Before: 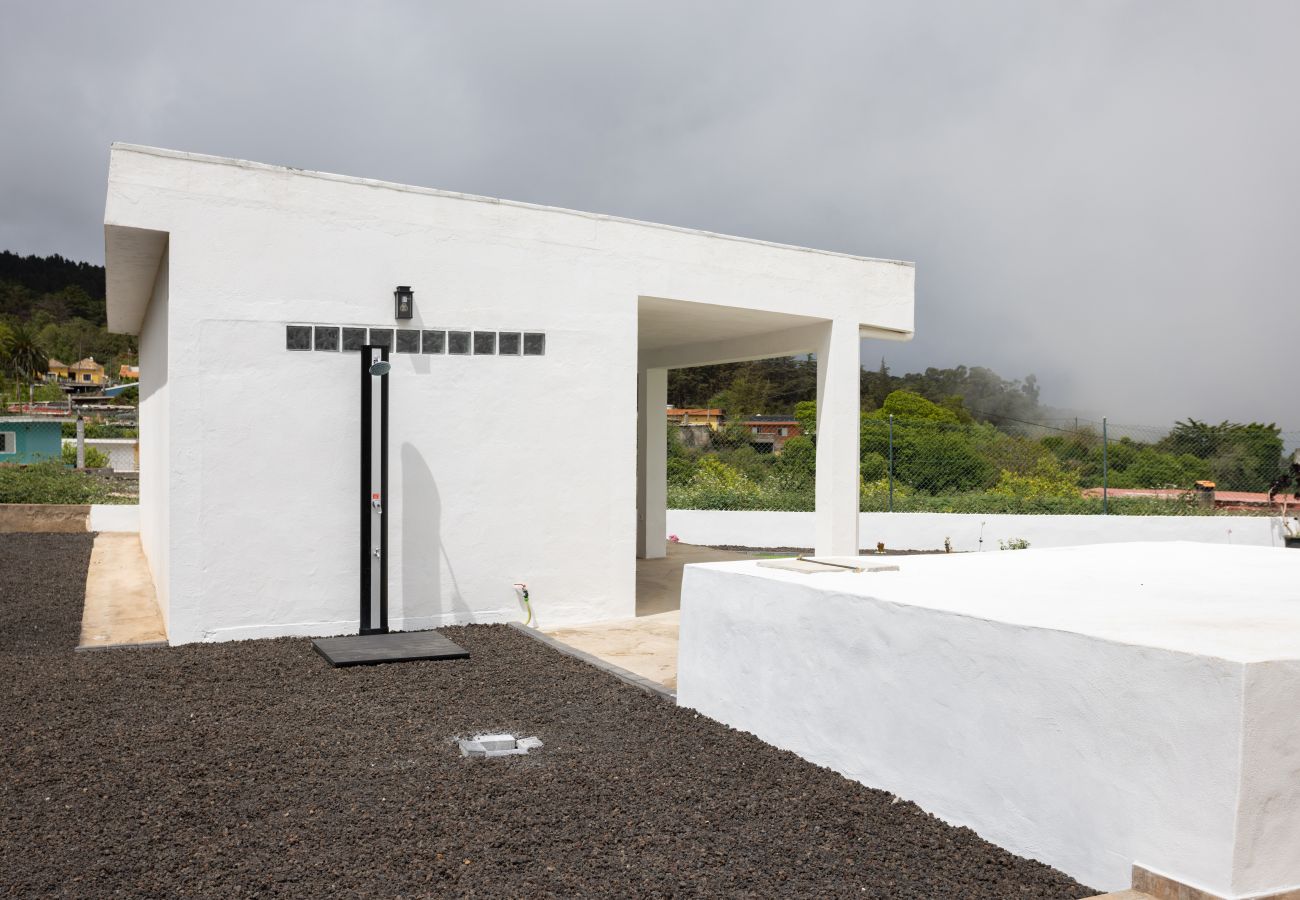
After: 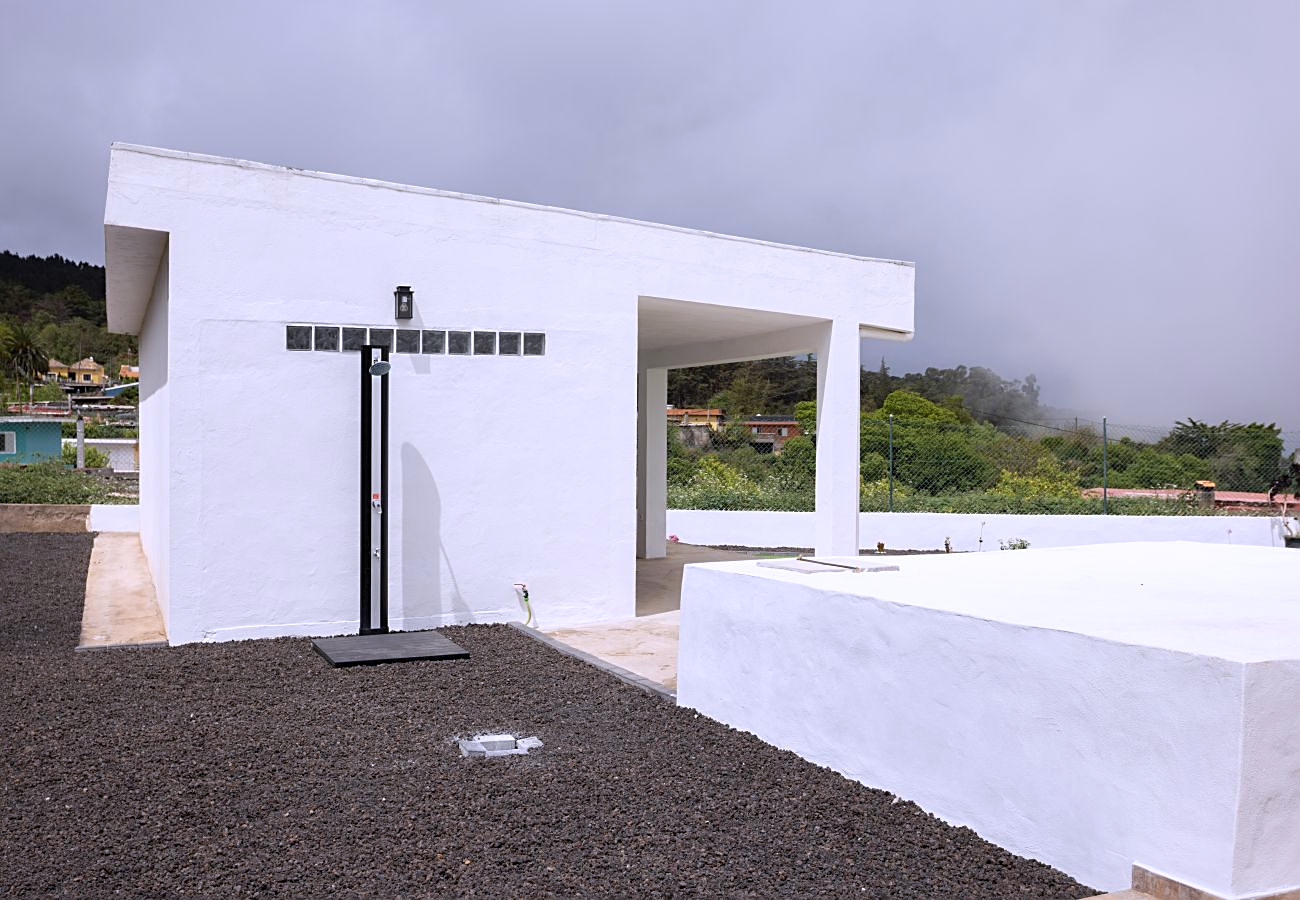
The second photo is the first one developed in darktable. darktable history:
sharpen: on, module defaults
color calibration: illuminant custom, x 0.363, y 0.385, temperature 4528.03 K
